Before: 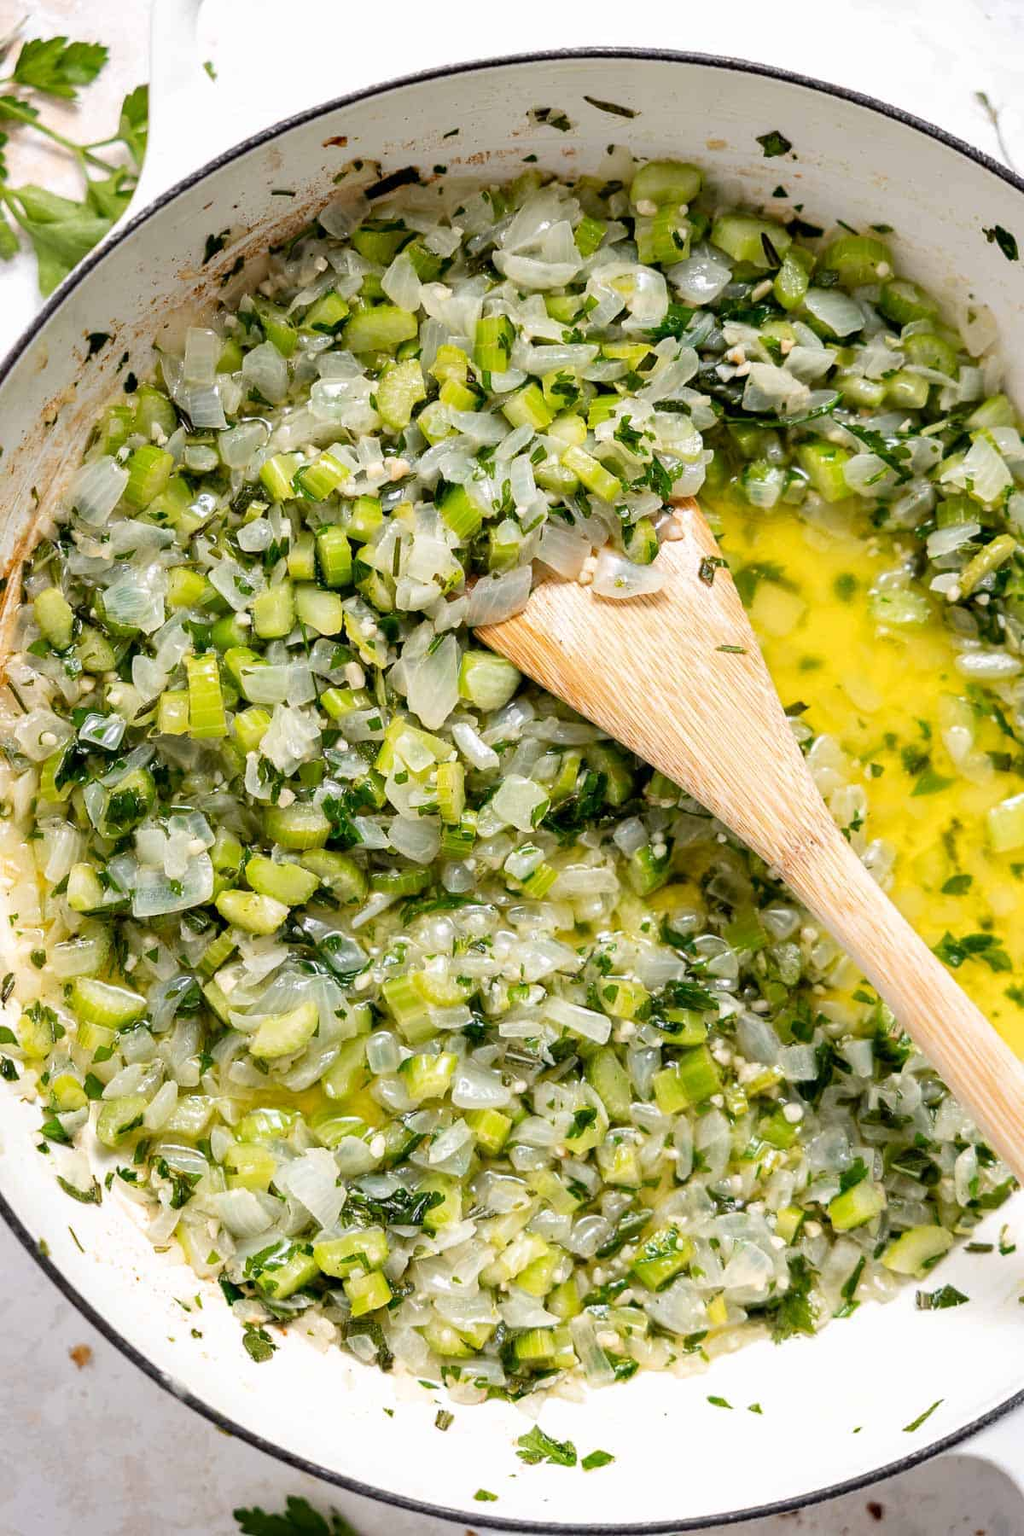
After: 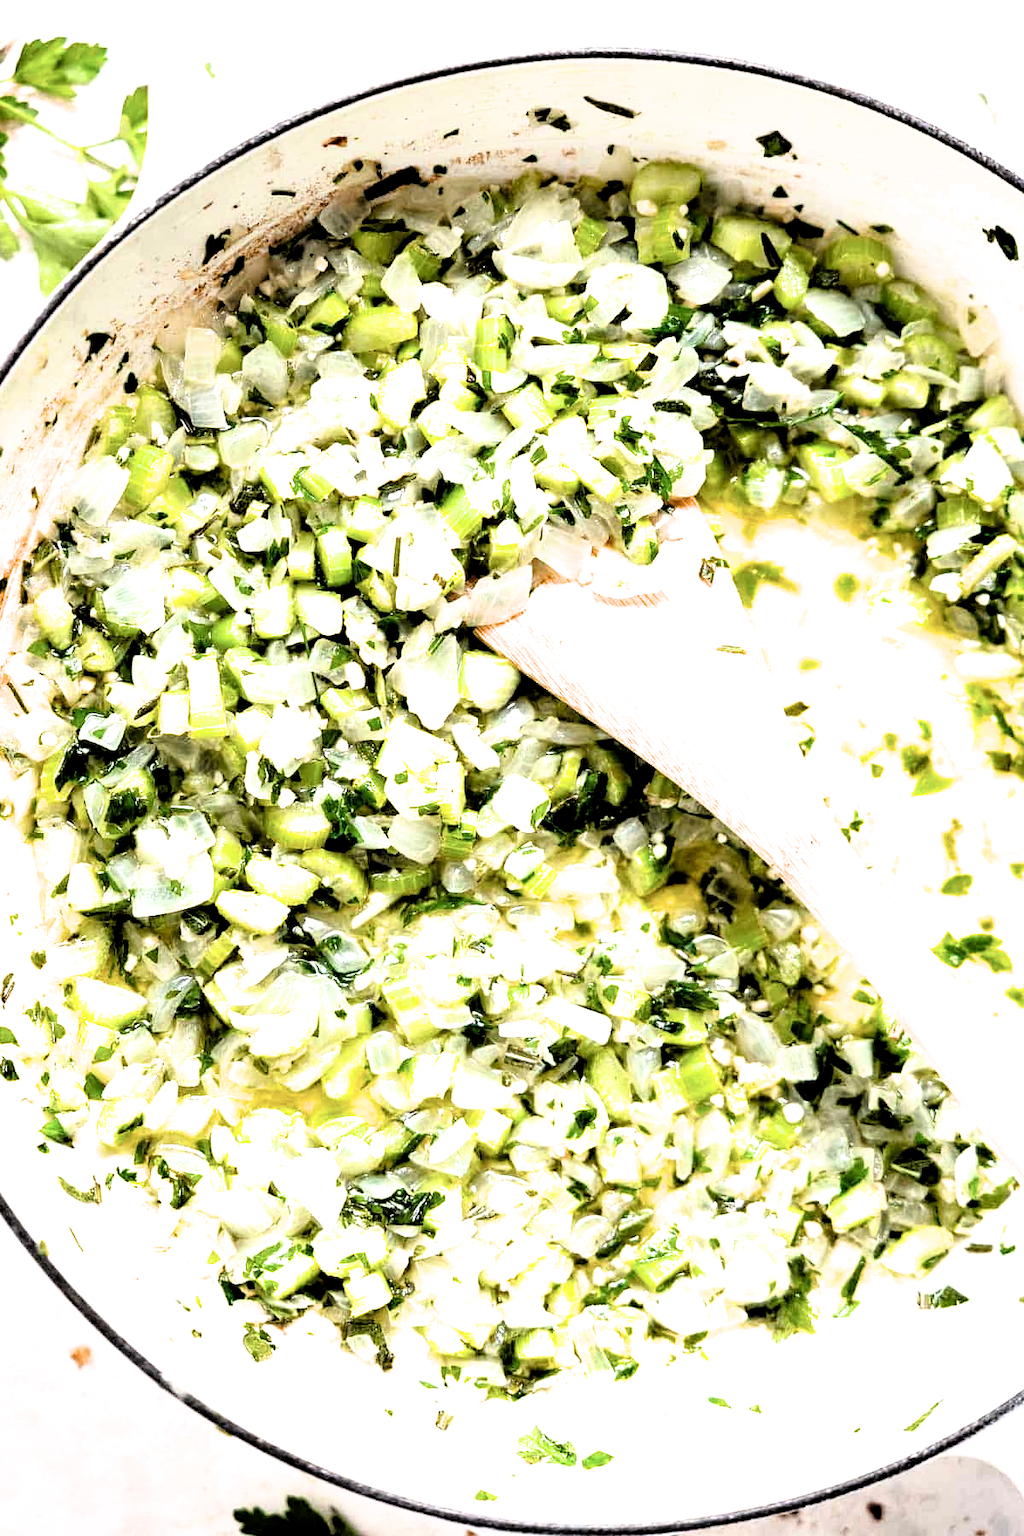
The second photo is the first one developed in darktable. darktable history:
tone equalizer: -8 EV -1.04 EV, -7 EV -1.04 EV, -6 EV -0.859 EV, -5 EV -0.584 EV, -3 EV 0.545 EV, -2 EV 0.865 EV, -1 EV 0.991 EV, +0 EV 1.08 EV
filmic rgb: black relative exposure -5.47 EV, white relative exposure 2.52 EV, threshold 5.98 EV, target black luminance 0%, hardness 4.51, latitude 66.91%, contrast 1.452, shadows ↔ highlights balance -3.52%, enable highlight reconstruction true
